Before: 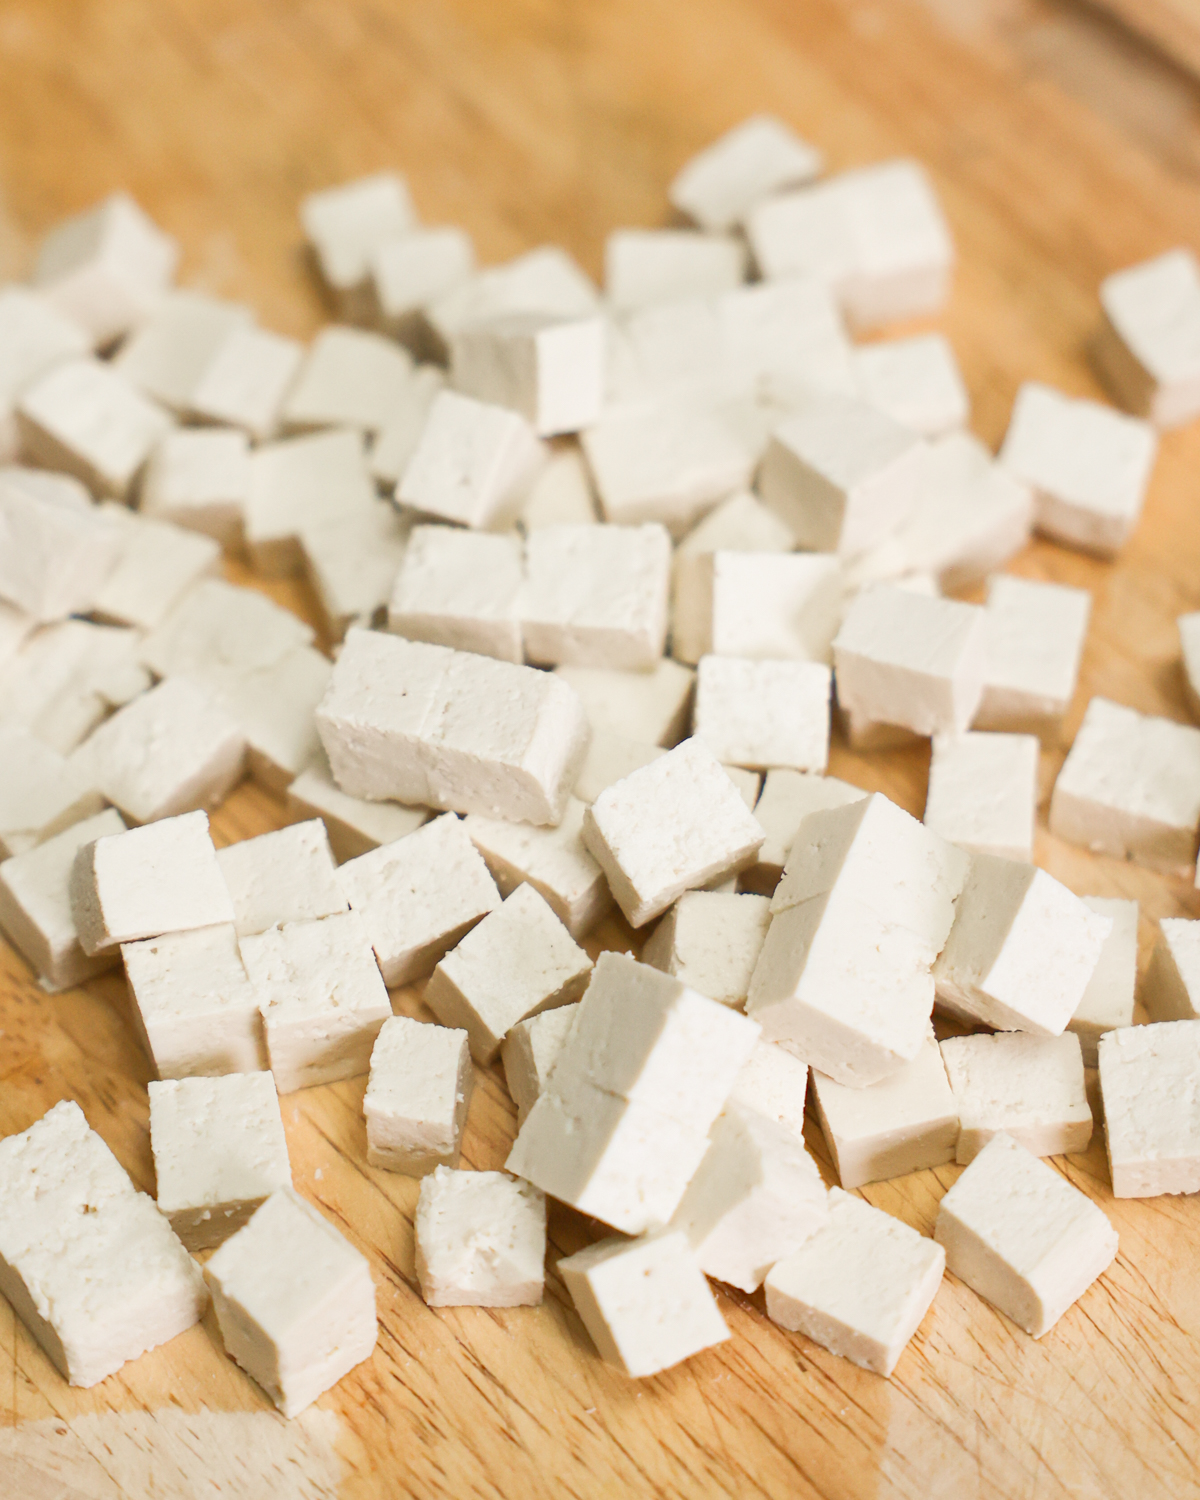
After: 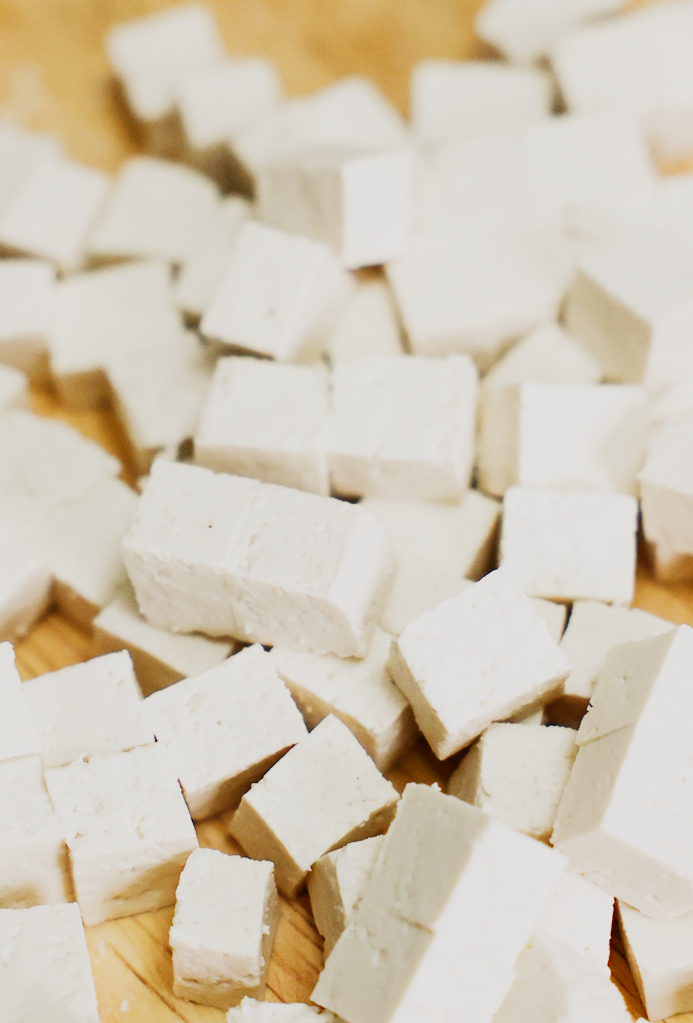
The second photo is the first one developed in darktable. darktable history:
crop: left 16.202%, top 11.208%, right 26.045%, bottom 20.557%
sigmoid: contrast 1.81, skew -0.21, preserve hue 0%, red attenuation 0.1, red rotation 0.035, green attenuation 0.1, green rotation -0.017, blue attenuation 0.15, blue rotation -0.052, base primaries Rec2020
